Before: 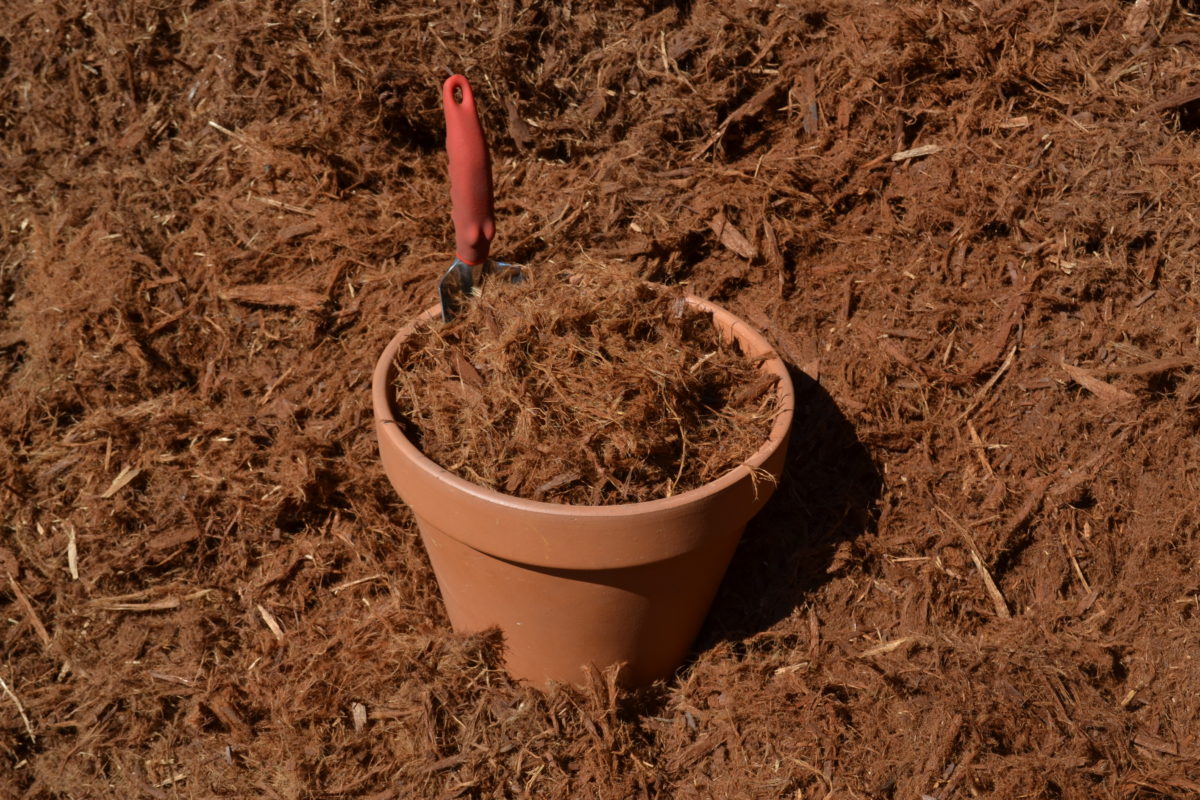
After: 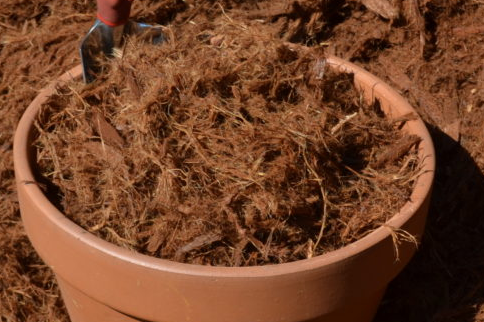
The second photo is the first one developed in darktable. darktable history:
exposure: compensate highlight preservation false
crop: left 29.972%, top 29.965%, right 29.627%, bottom 29.716%
